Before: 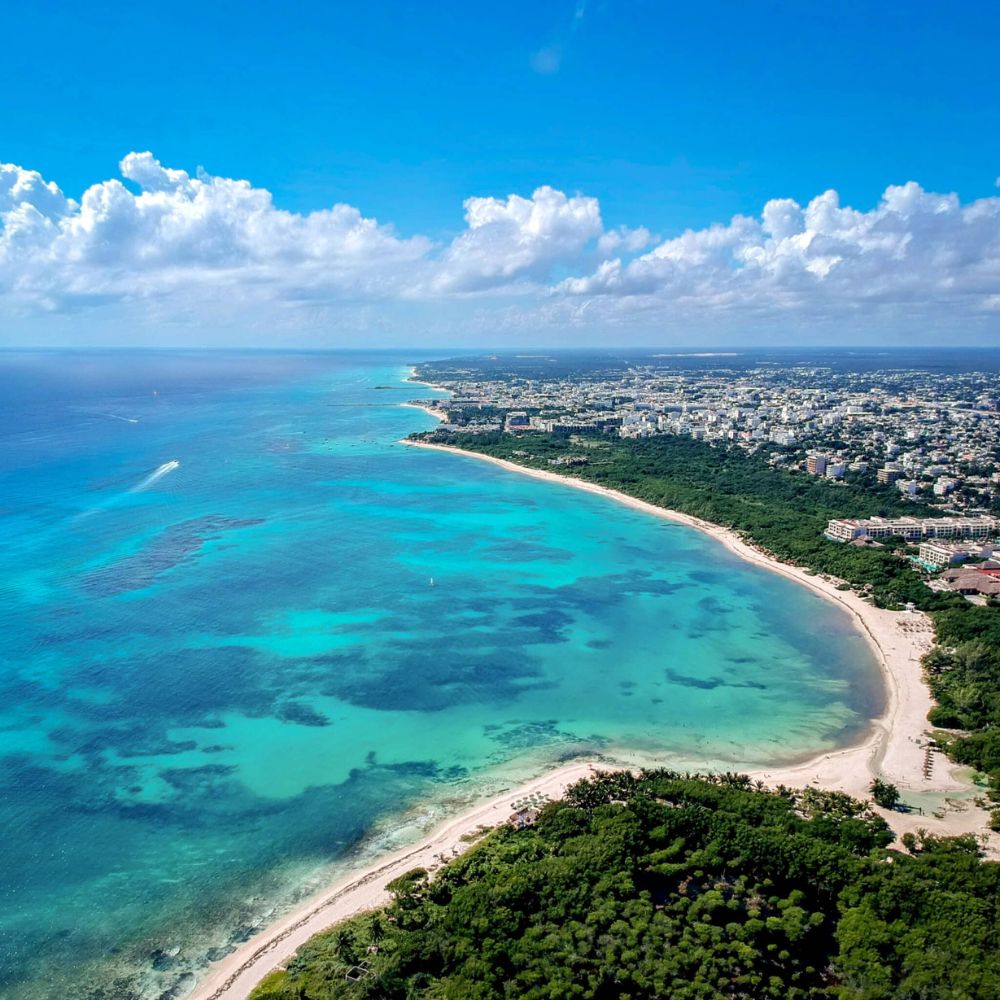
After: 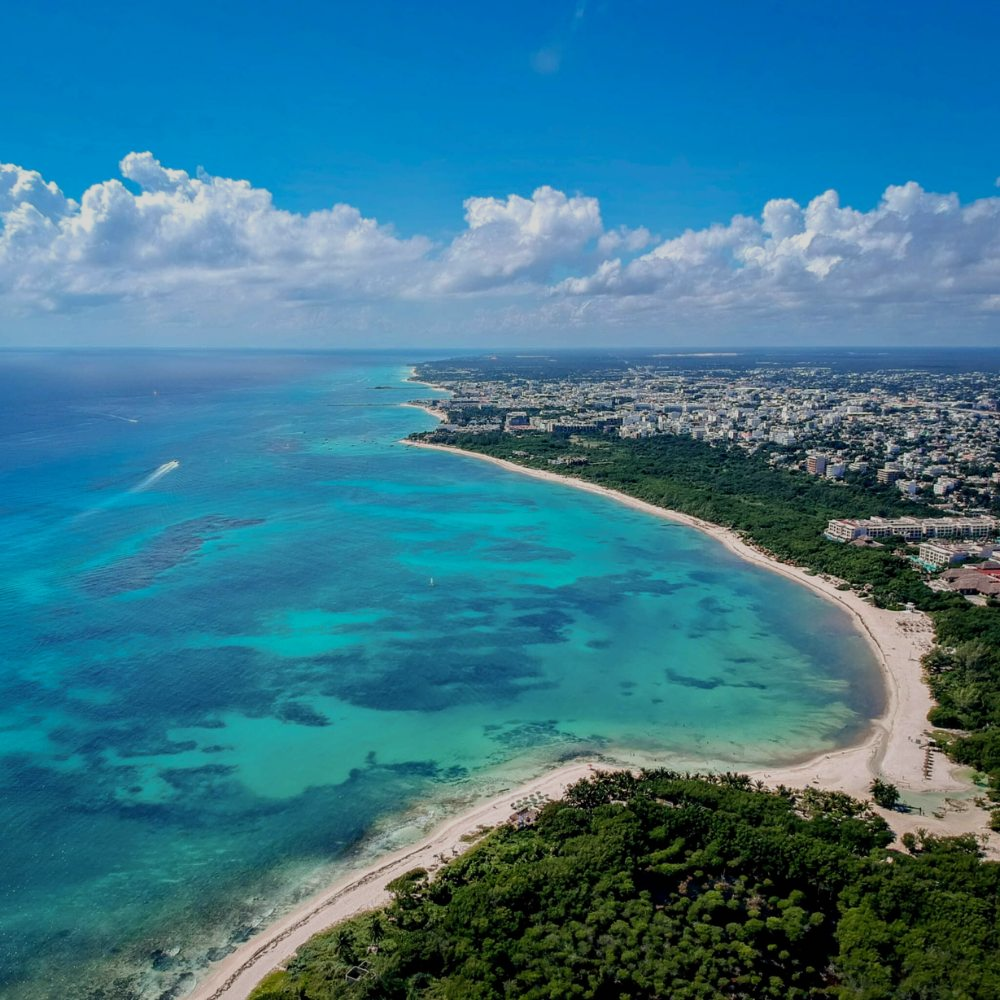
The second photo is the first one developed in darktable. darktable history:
exposure: exposure -0.589 EV, compensate highlight preservation false
